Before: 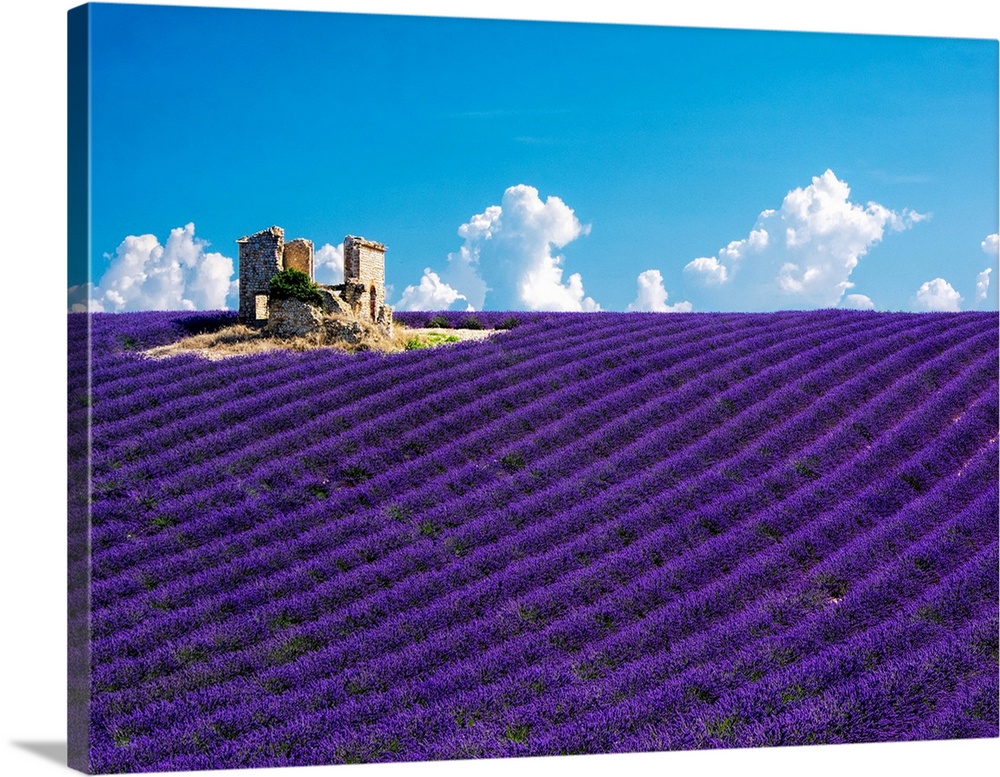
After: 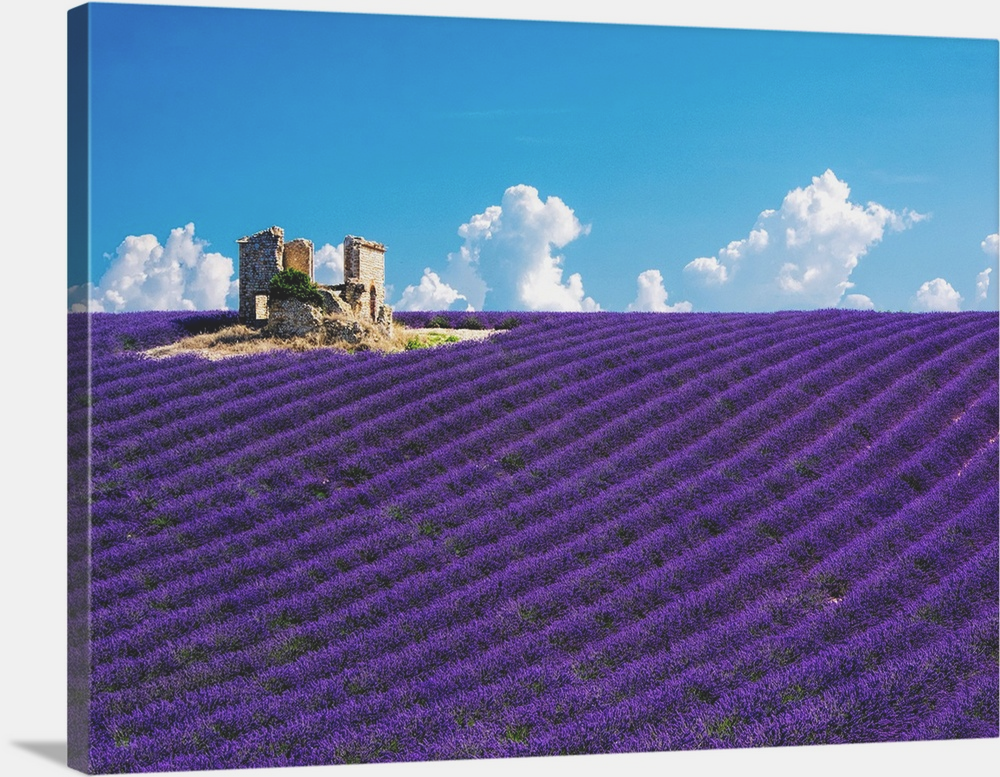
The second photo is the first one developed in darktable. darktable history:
exposure: compensate highlight preservation false
color balance: lift [1.01, 1, 1, 1], gamma [1.097, 1, 1, 1], gain [0.85, 1, 1, 1]
